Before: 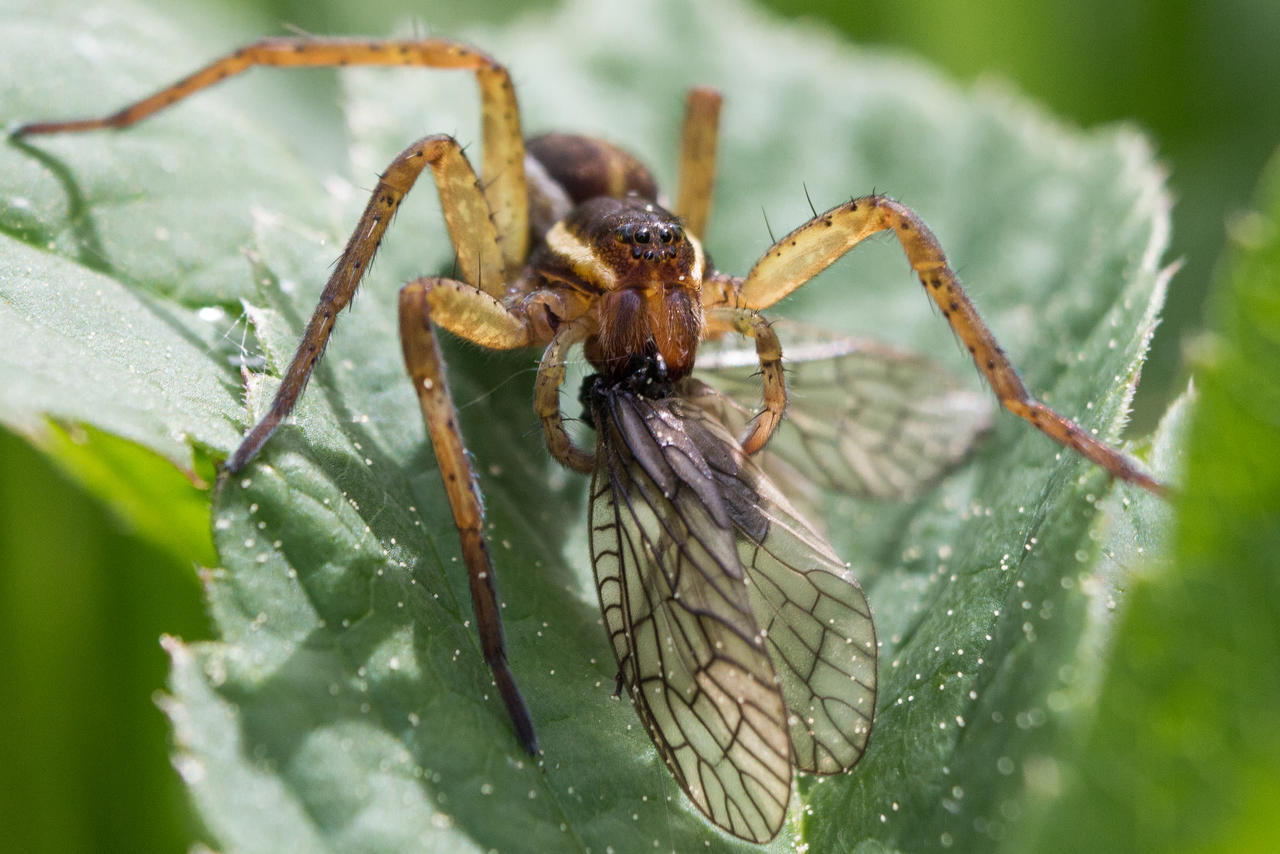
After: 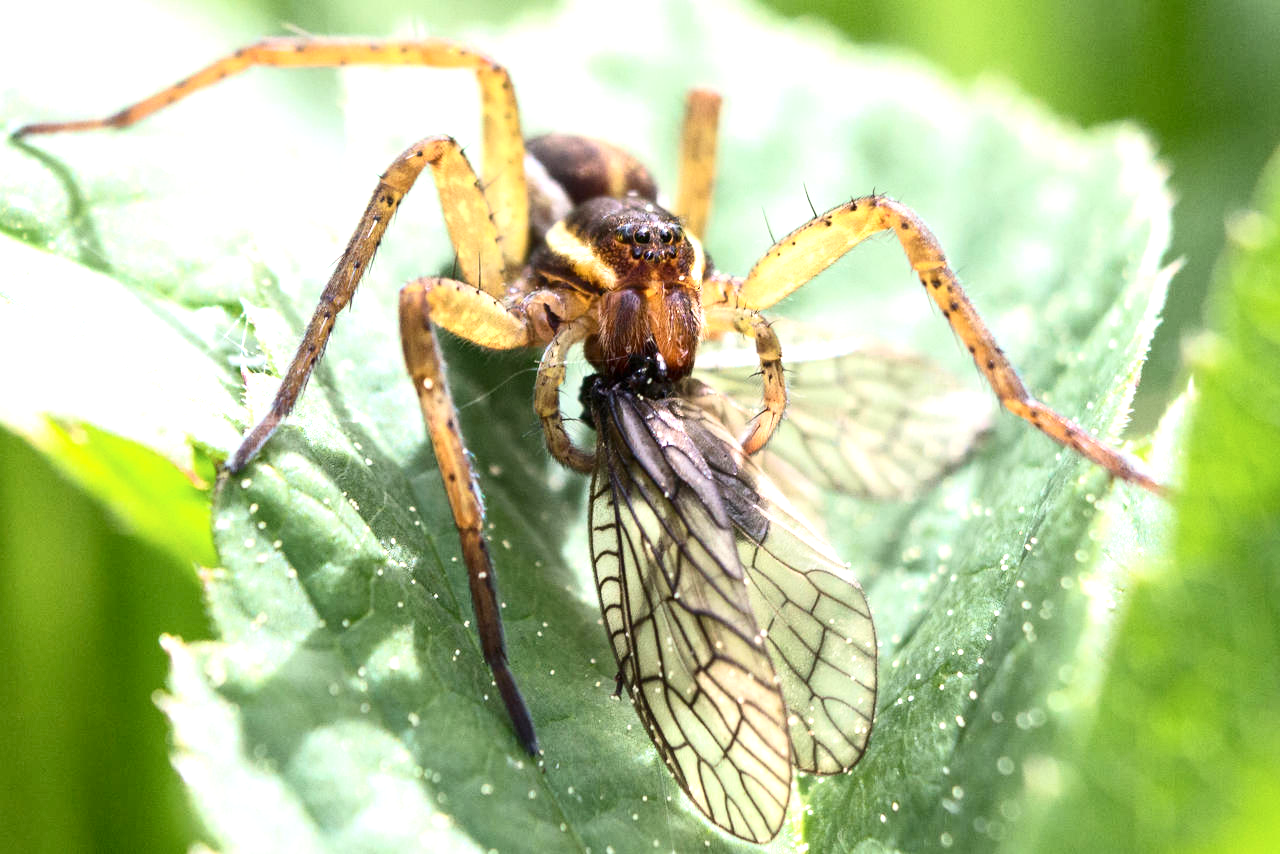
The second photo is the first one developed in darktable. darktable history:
contrast brightness saturation: contrast 0.218
exposure: exposure 1.148 EV, compensate highlight preservation false
